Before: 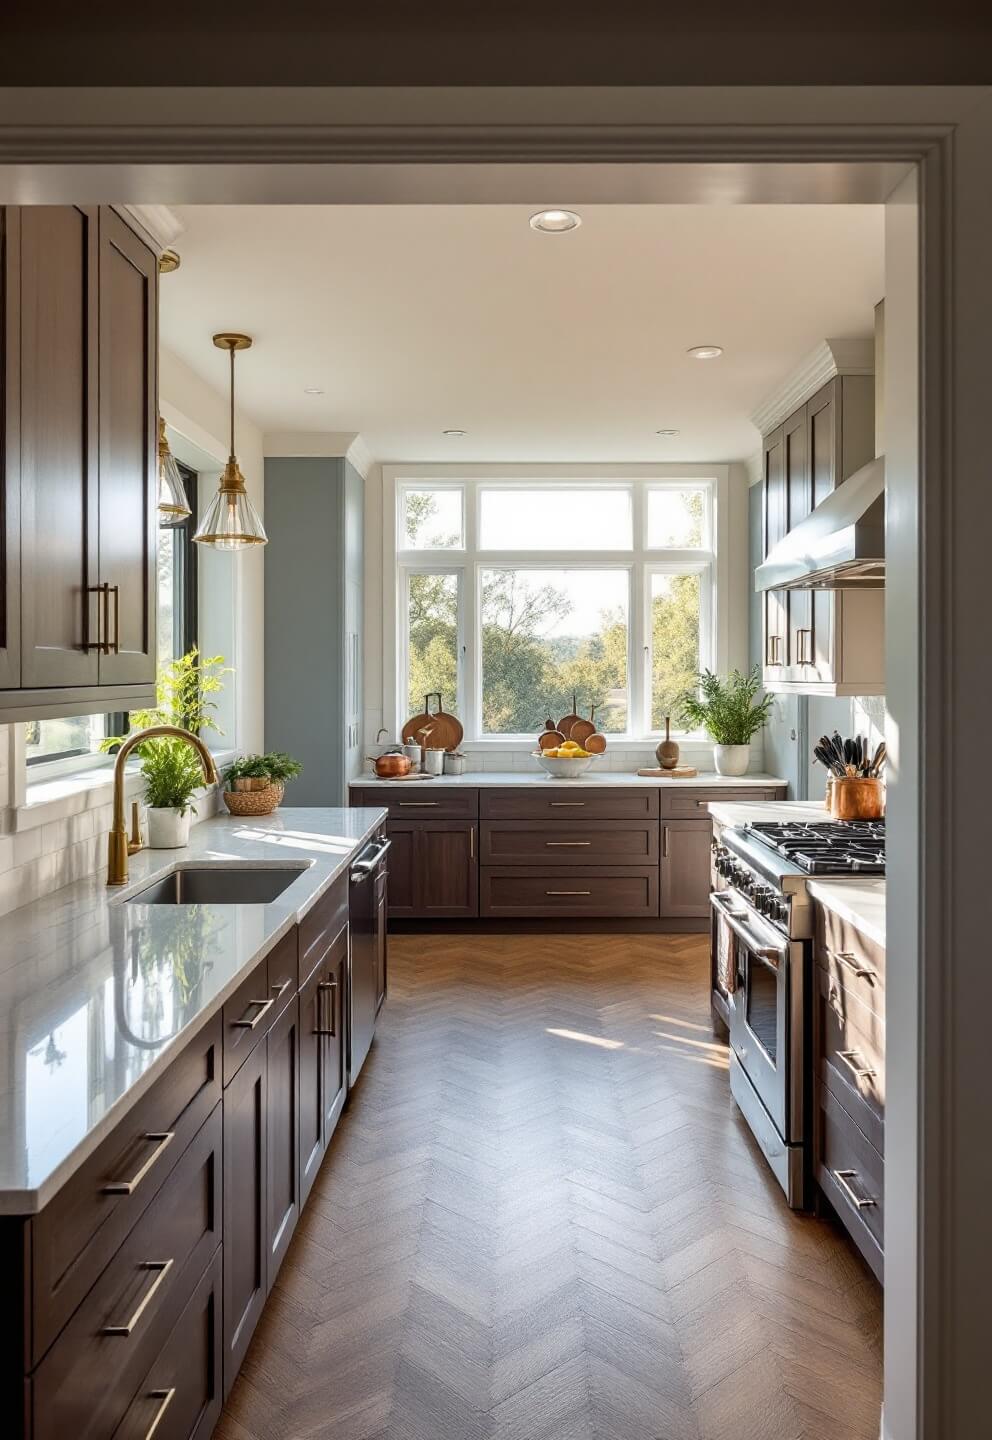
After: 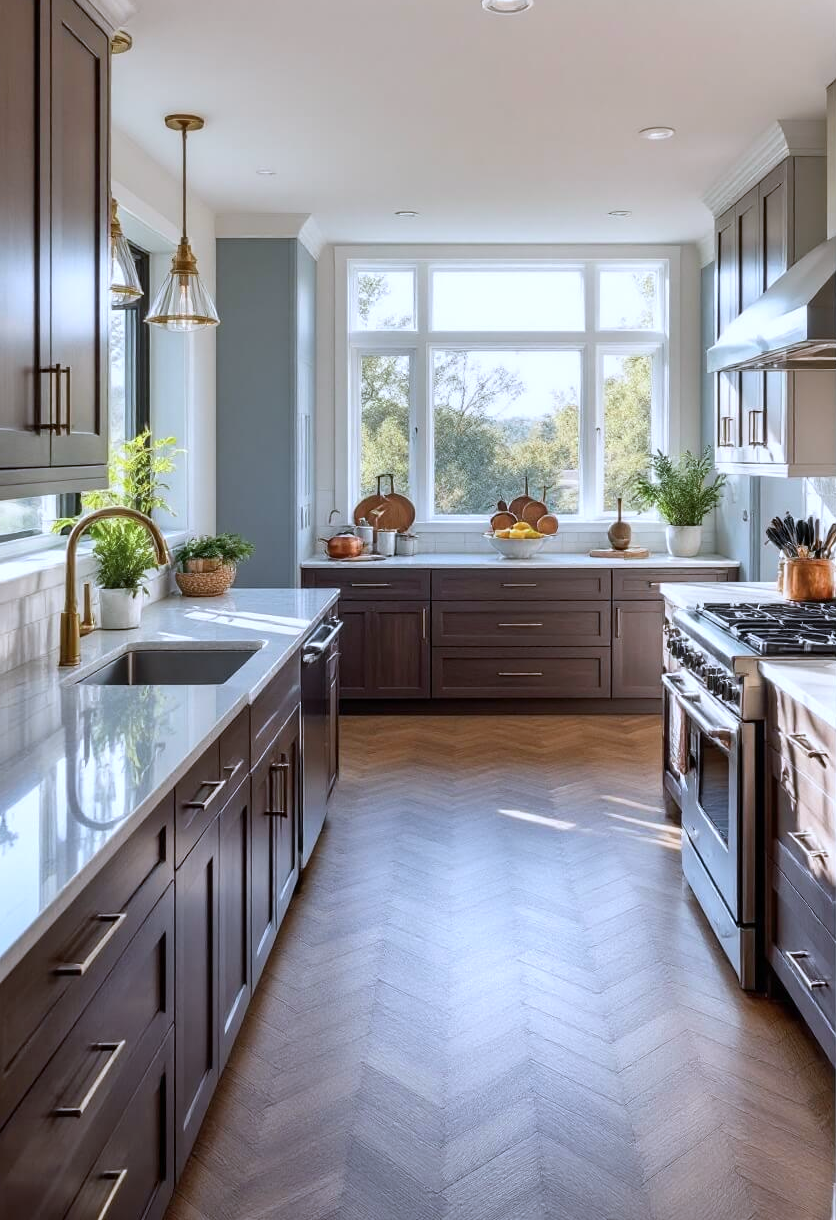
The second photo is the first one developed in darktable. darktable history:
crop and rotate: left 4.99%, top 15.233%, right 10.666%
color calibration: illuminant custom, x 0.371, y 0.382, temperature 4283.09 K
